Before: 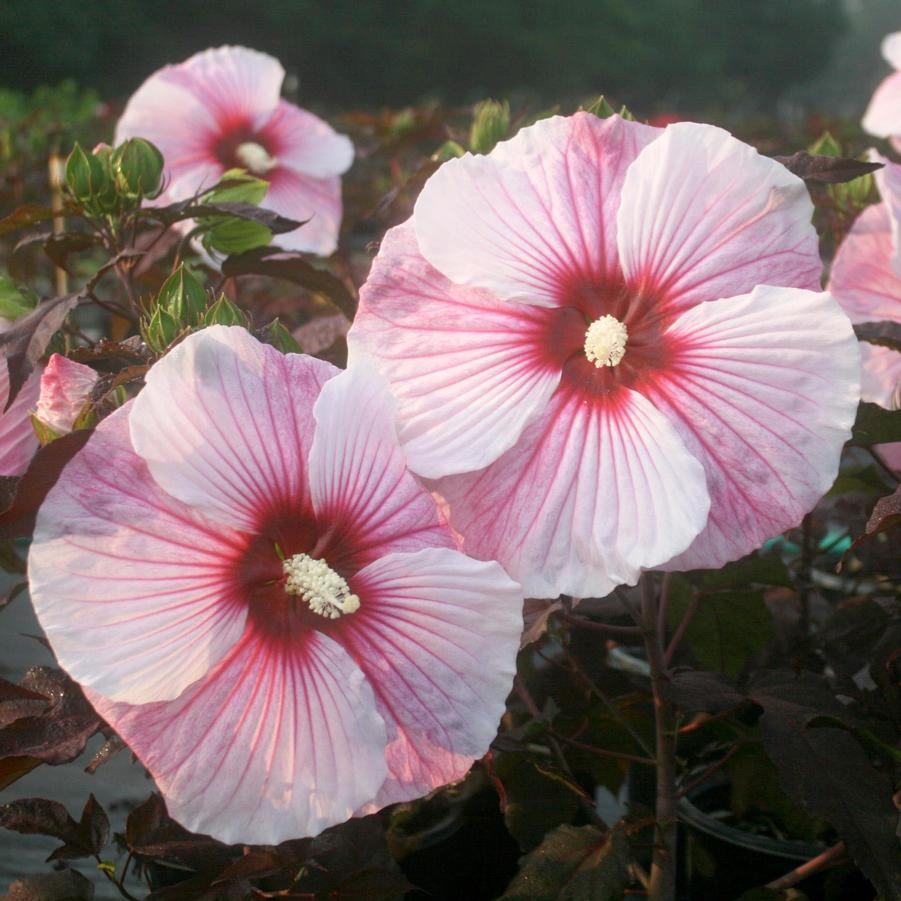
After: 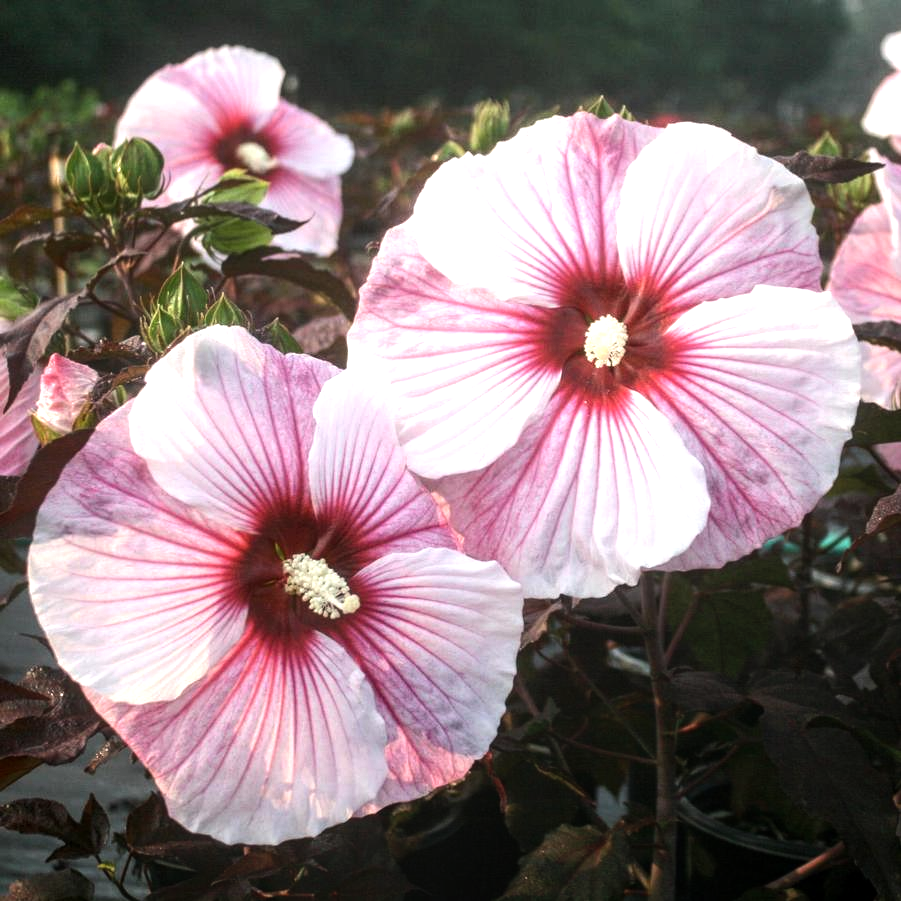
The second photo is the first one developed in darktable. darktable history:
local contrast: on, module defaults
tone equalizer: -8 EV -0.75 EV, -7 EV -0.7 EV, -6 EV -0.6 EV, -5 EV -0.4 EV, -3 EV 0.4 EV, -2 EV 0.6 EV, -1 EV 0.7 EV, +0 EV 0.75 EV, edges refinement/feathering 500, mask exposure compensation -1.57 EV, preserve details no
contrast equalizer: octaves 7, y [[0.6 ×6], [0.55 ×6], [0 ×6], [0 ×6], [0 ×6]], mix 0.15
